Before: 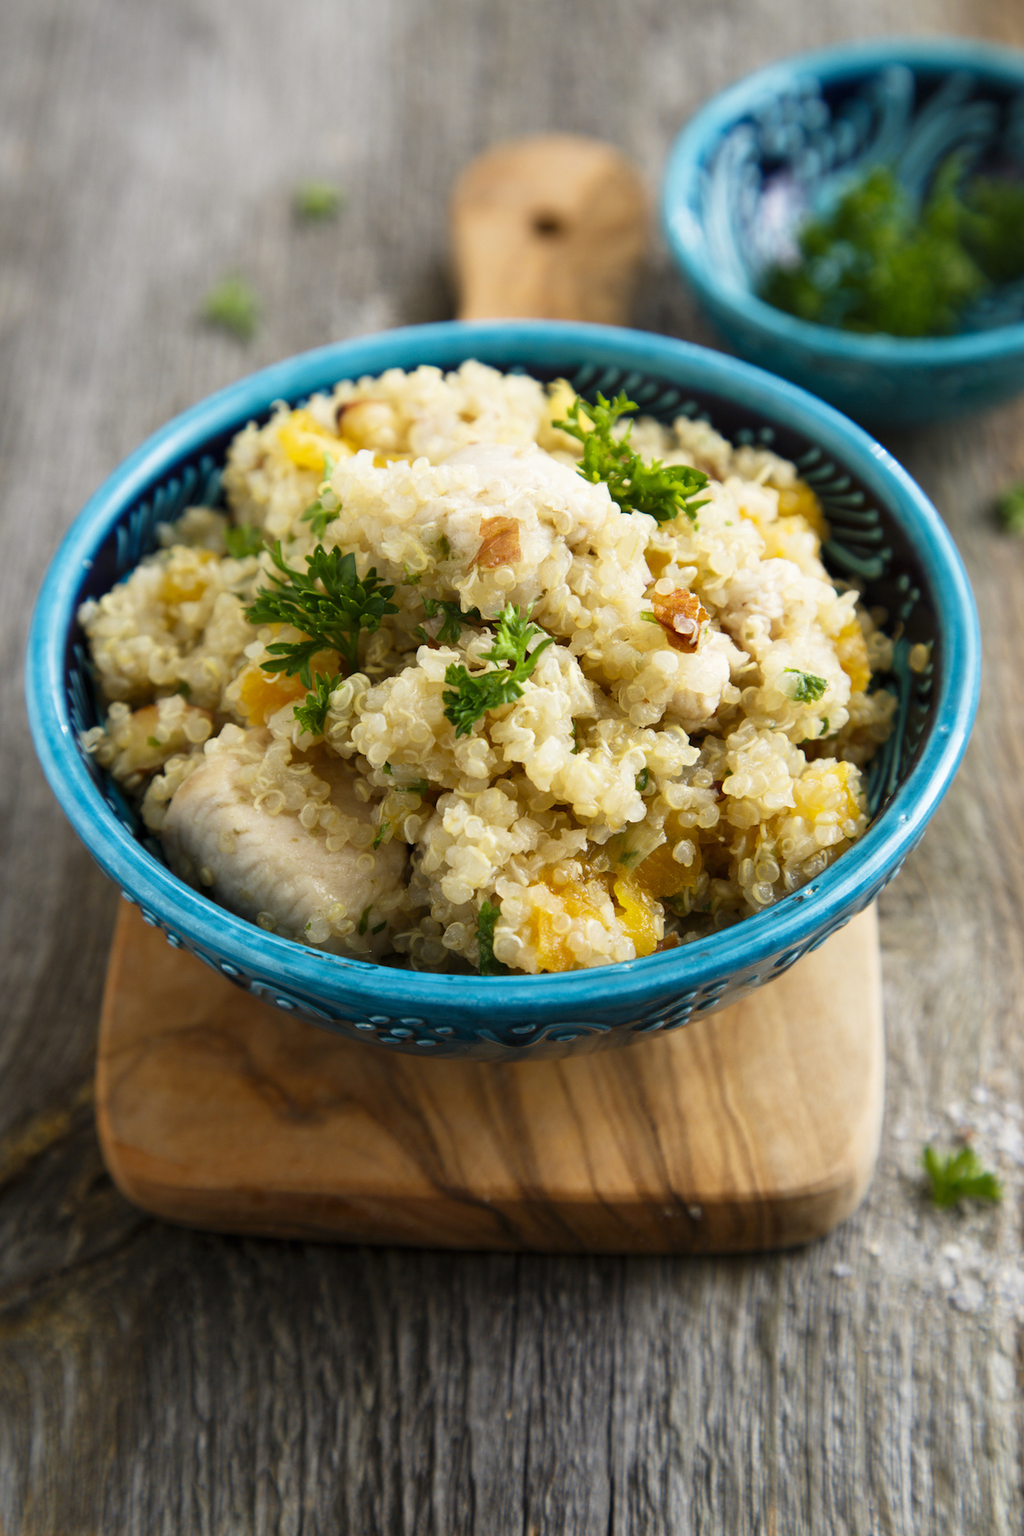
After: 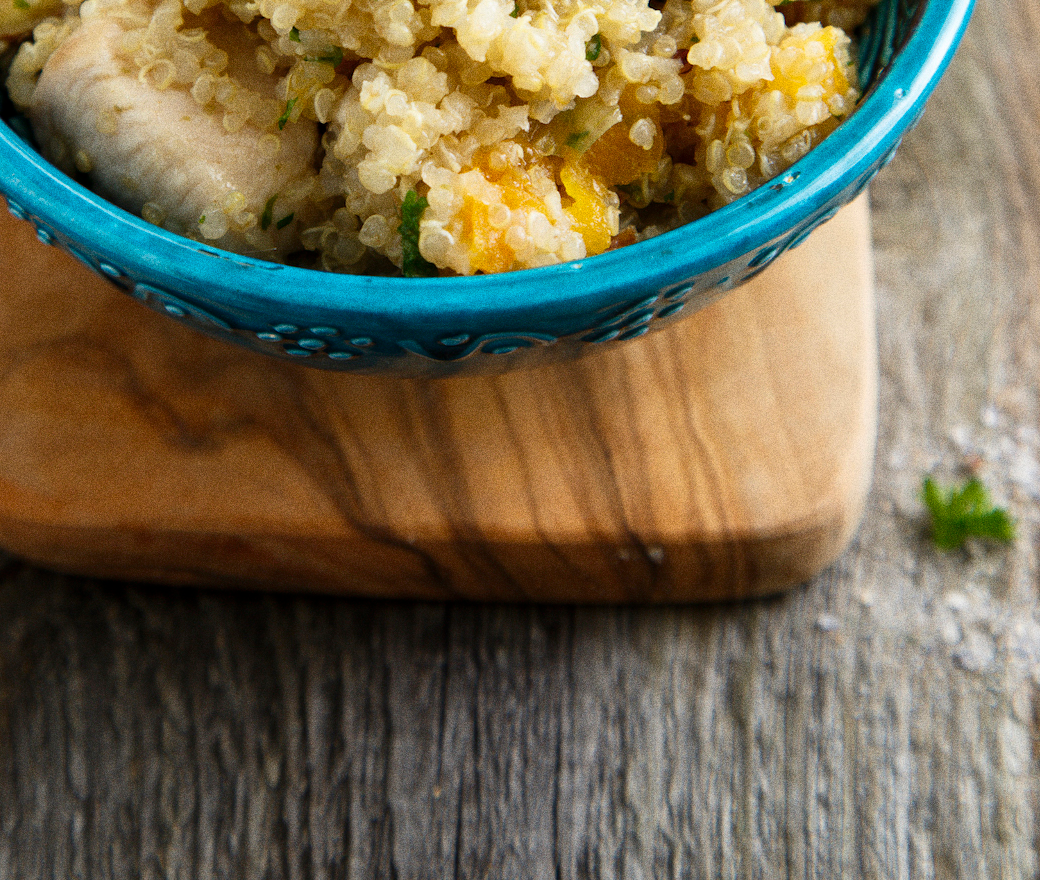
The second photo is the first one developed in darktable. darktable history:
grain: coarseness 0.09 ISO, strength 40%
crop and rotate: left 13.306%, top 48.129%, bottom 2.928%
